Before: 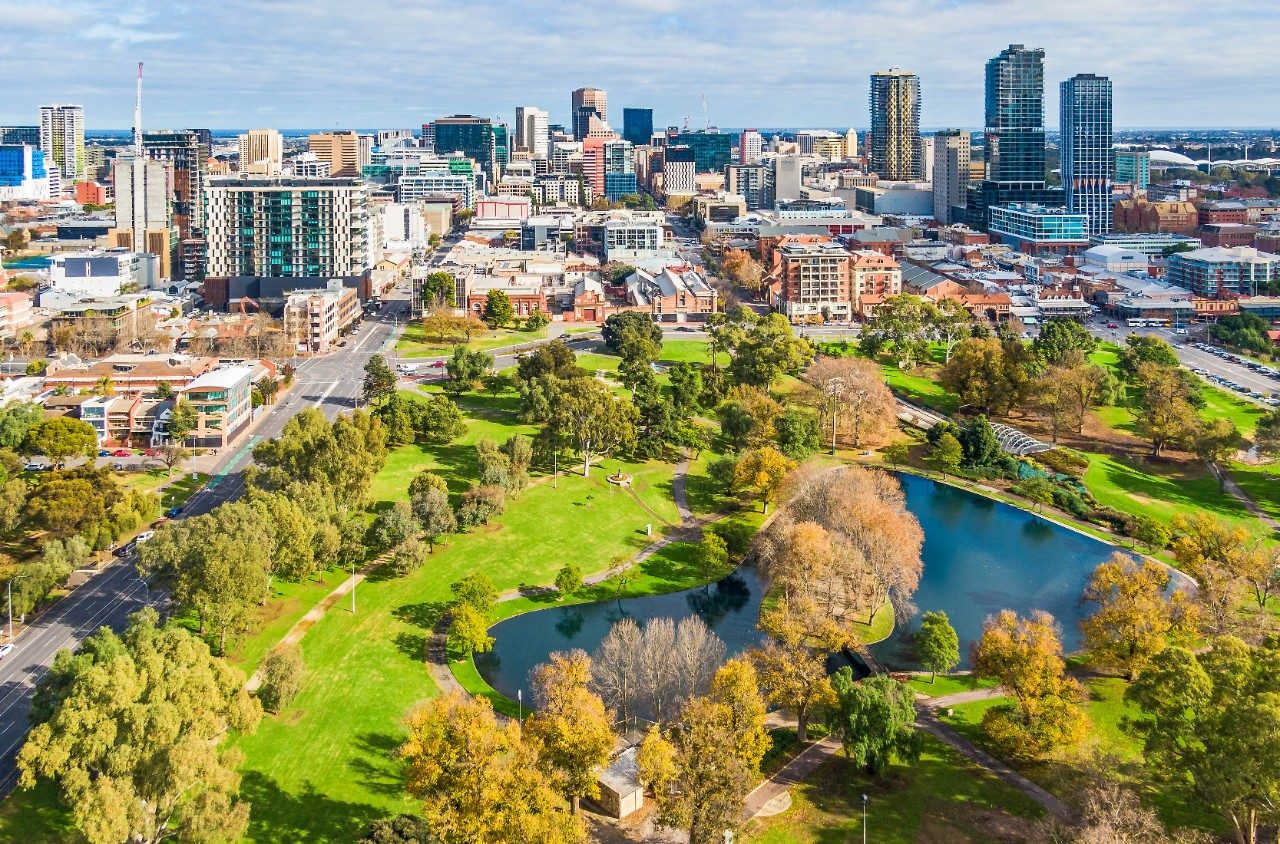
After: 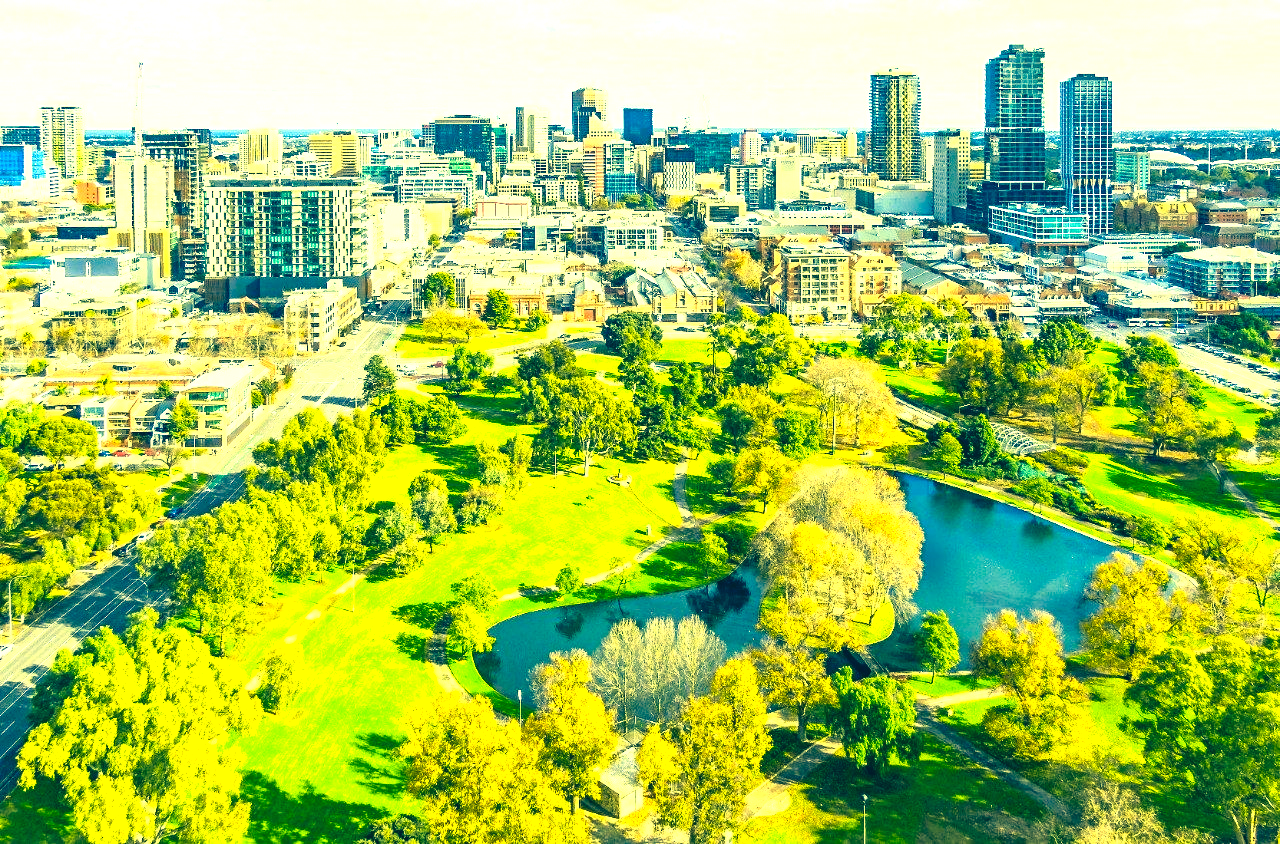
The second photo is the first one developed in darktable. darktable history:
exposure: exposure 0.95 EV, compensate highlight preservation false
color correction: highlights a* -15.58, highlights b* 40, shadows a* -40, shadows b* -26.18
tone equalizer: -8 EV -0.417 EV, -7 EV -0.389 EV, -6 EV -0.333 EV, -5 EV -0.222 EV, -3 EV 0.222 EV, -2 EV 0.333 EV, -1 EV 0.389 EV, +0 EV 0.417 EV, edges refinement/feathering 500, mask exposure compensation -1.57 EV, preserve details no
